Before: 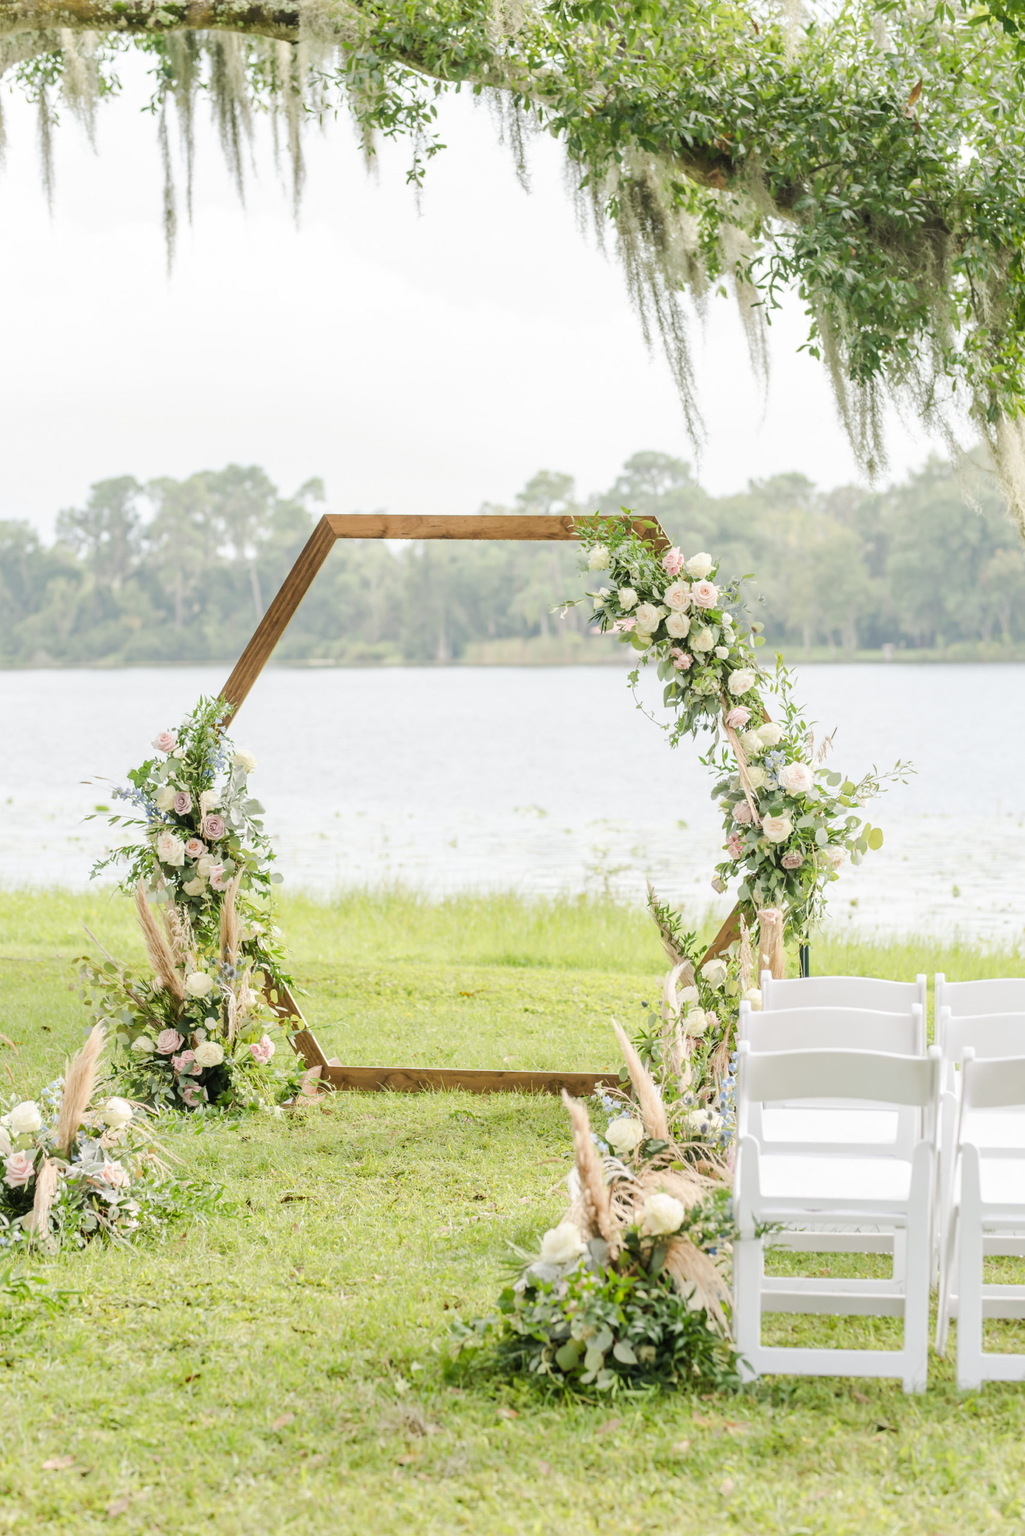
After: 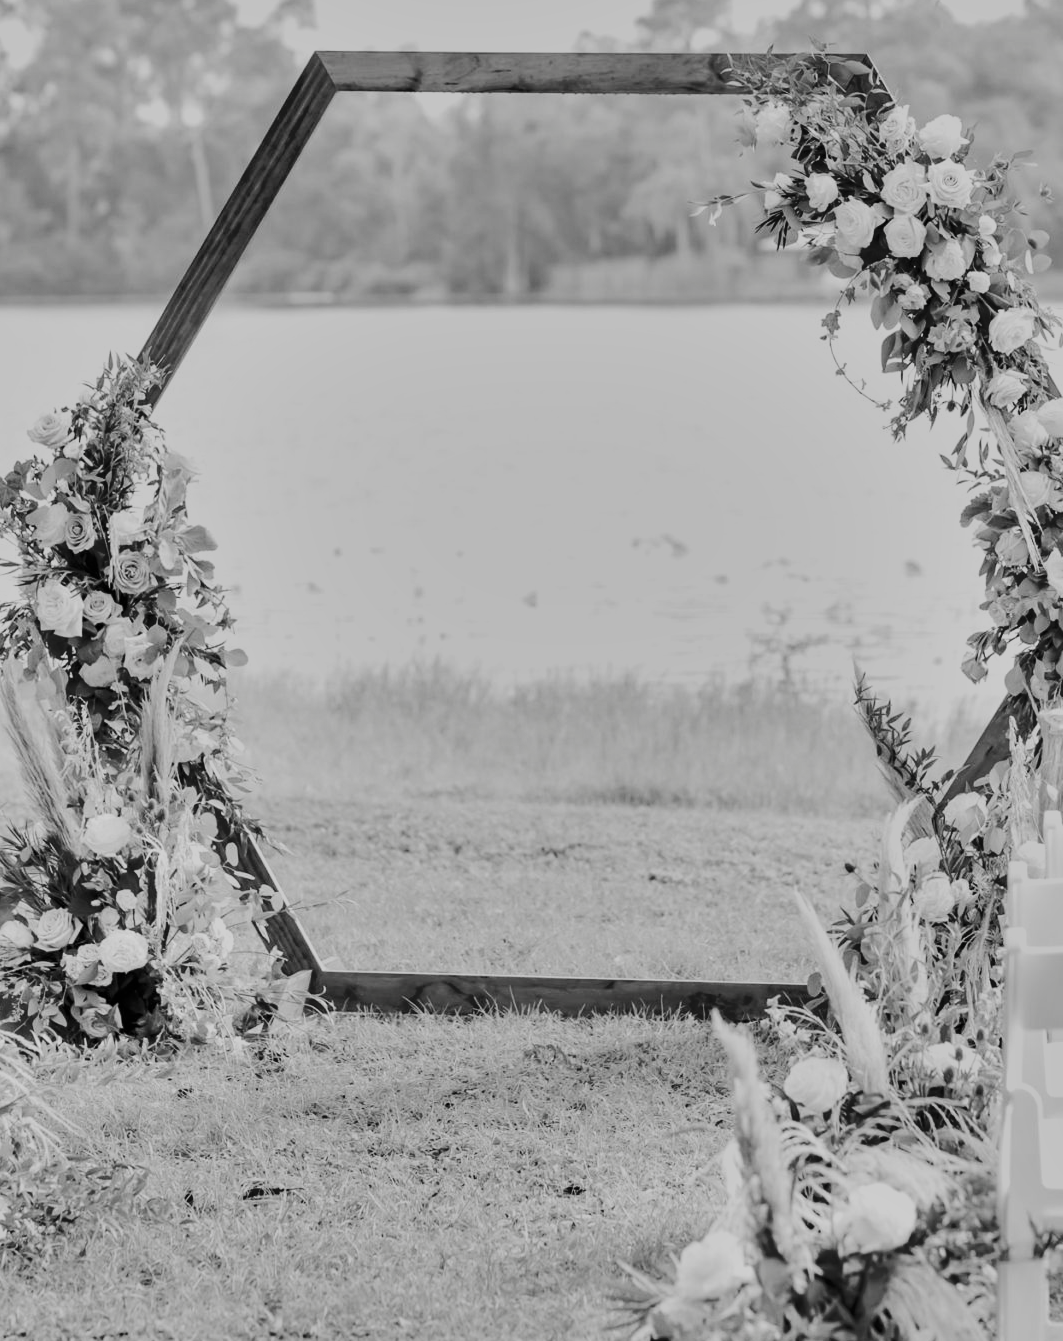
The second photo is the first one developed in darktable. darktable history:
exposure: black level correction 0, exposure 1.293 EV, compensate exposure bias true, compensate highlight preservation false
filmic rgb: black relative exposure -5.08 EV, white relative exposure 3.51 EV, hardness 3.16, contrast 1.301, highlights saturation mix -49.59%, color science v5 (2021), contrast in shadows safe, contrast in highlights safe
shadows and highlights: shadows 80.69, white point adjustment -9.25, highlights -61.46, soften with gaussian
crop: left 13.217%, top 31.488%, right 24.536%, bottom 16.101%
